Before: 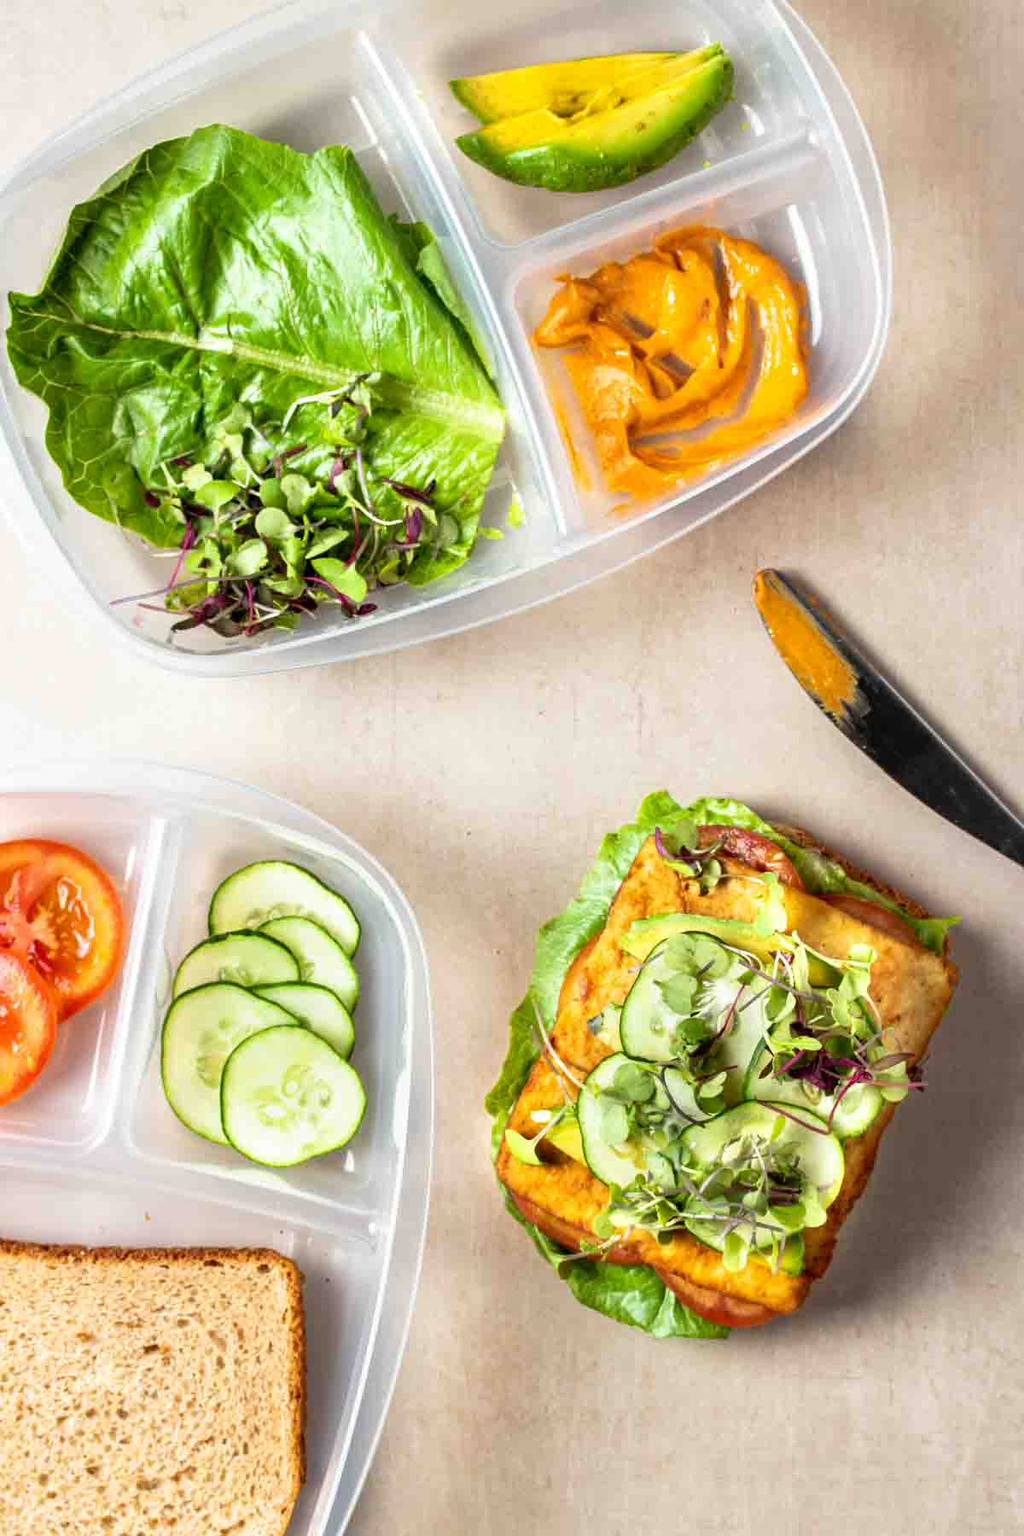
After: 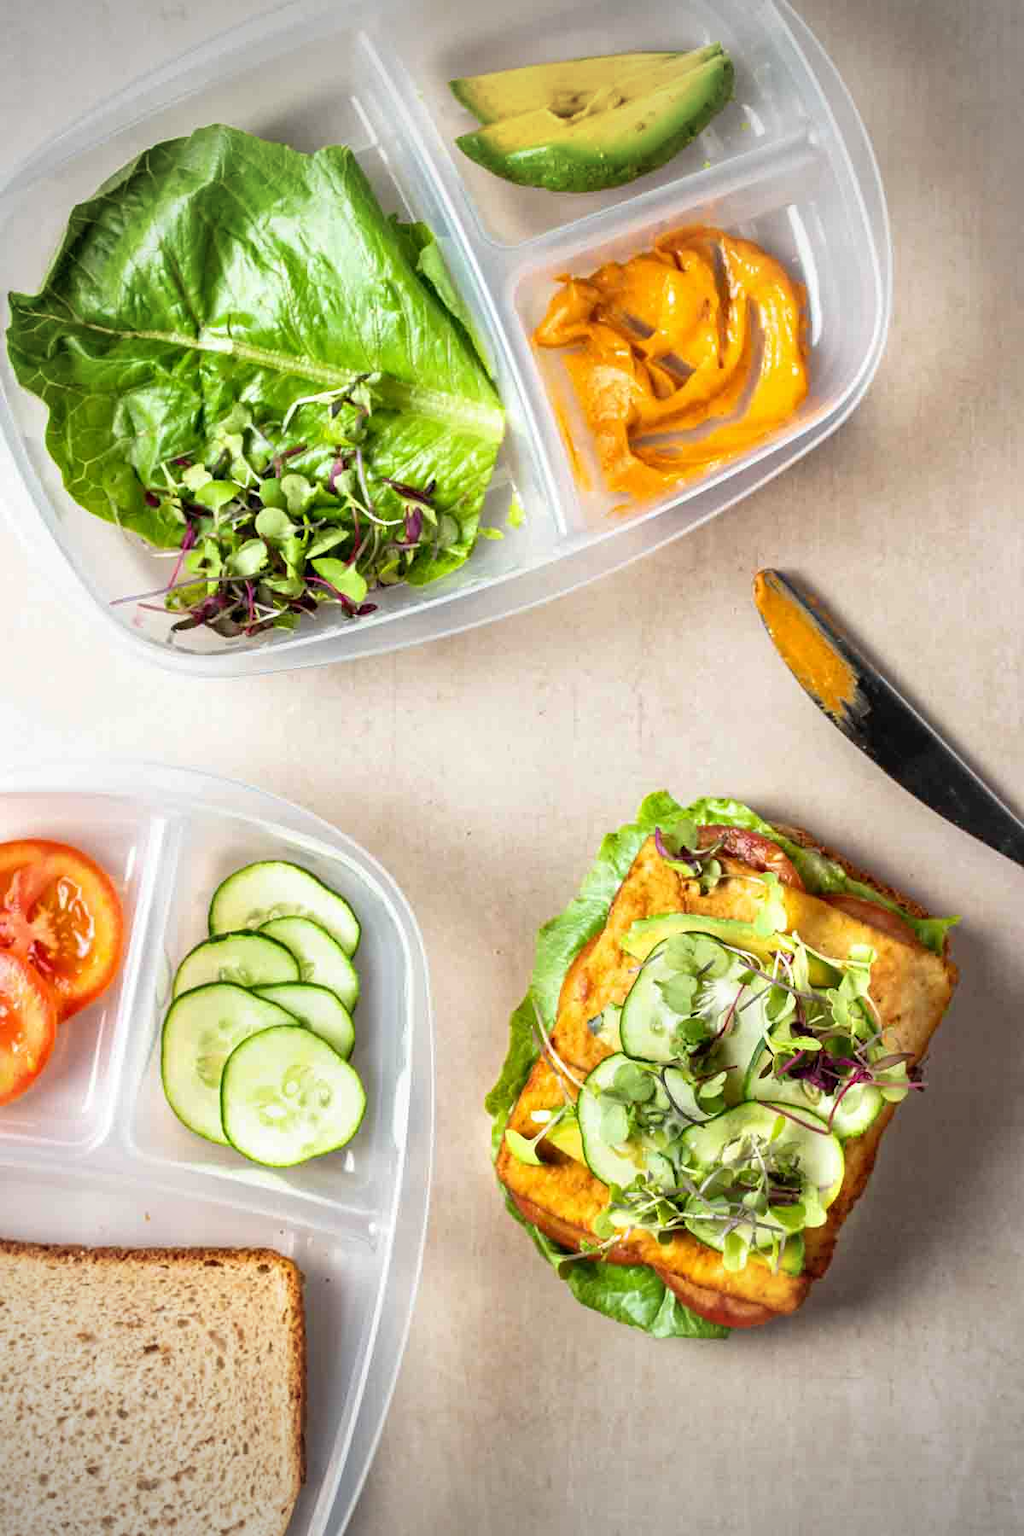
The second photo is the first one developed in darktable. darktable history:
vignetting: fall-off start 75.55%, width/height ratio 1.087
